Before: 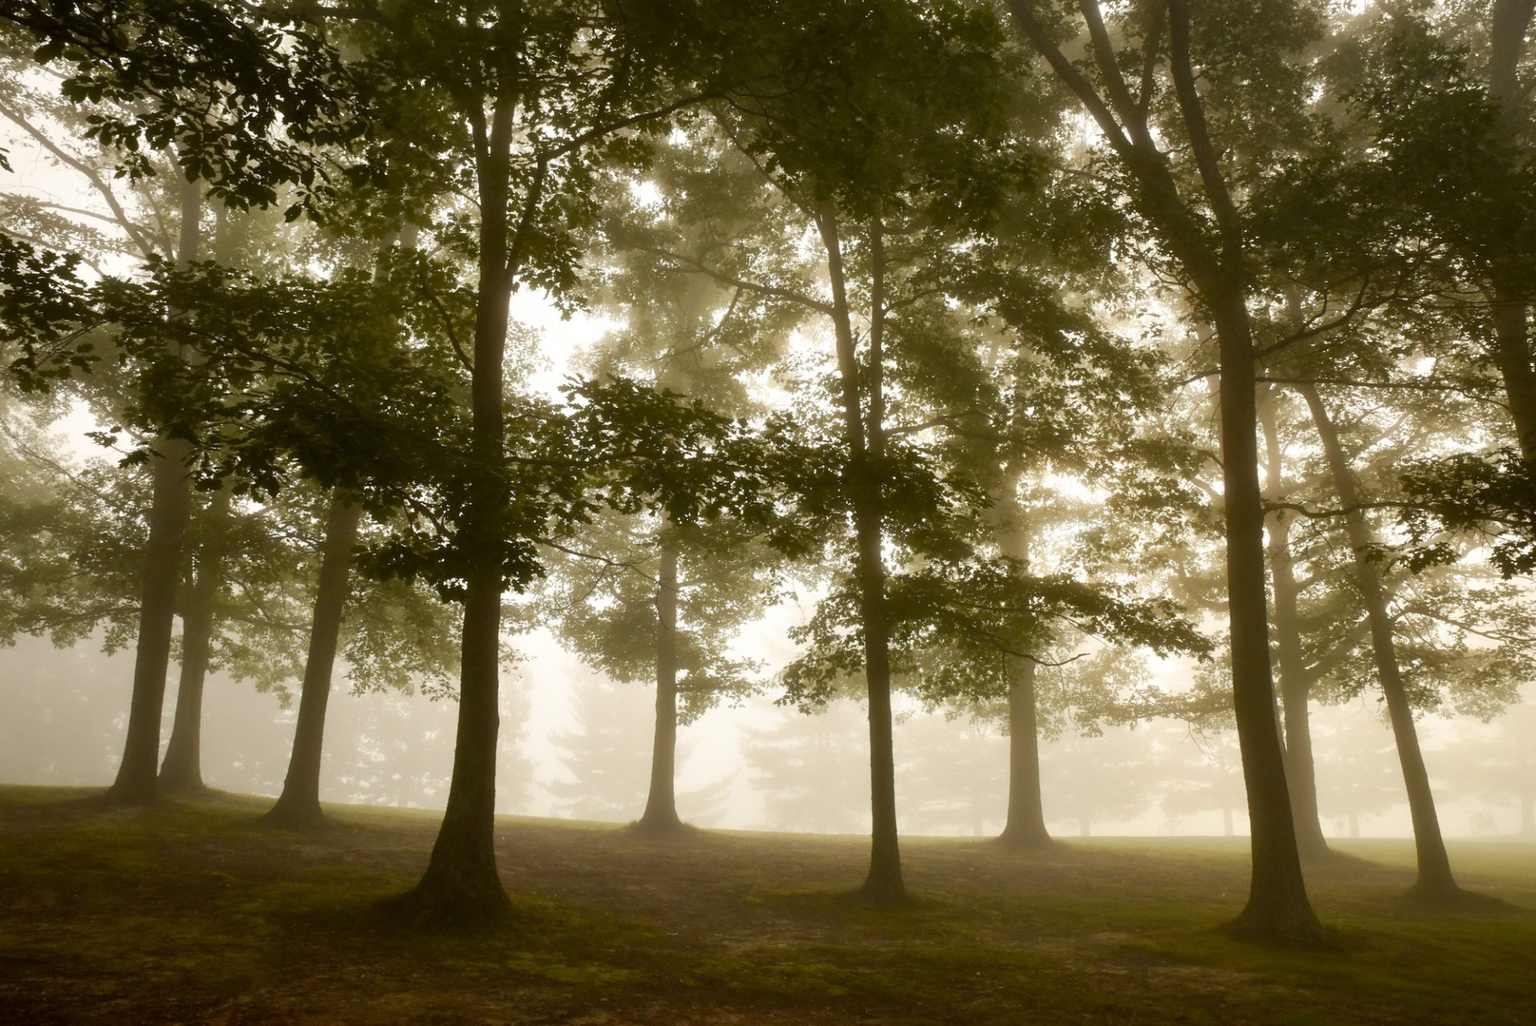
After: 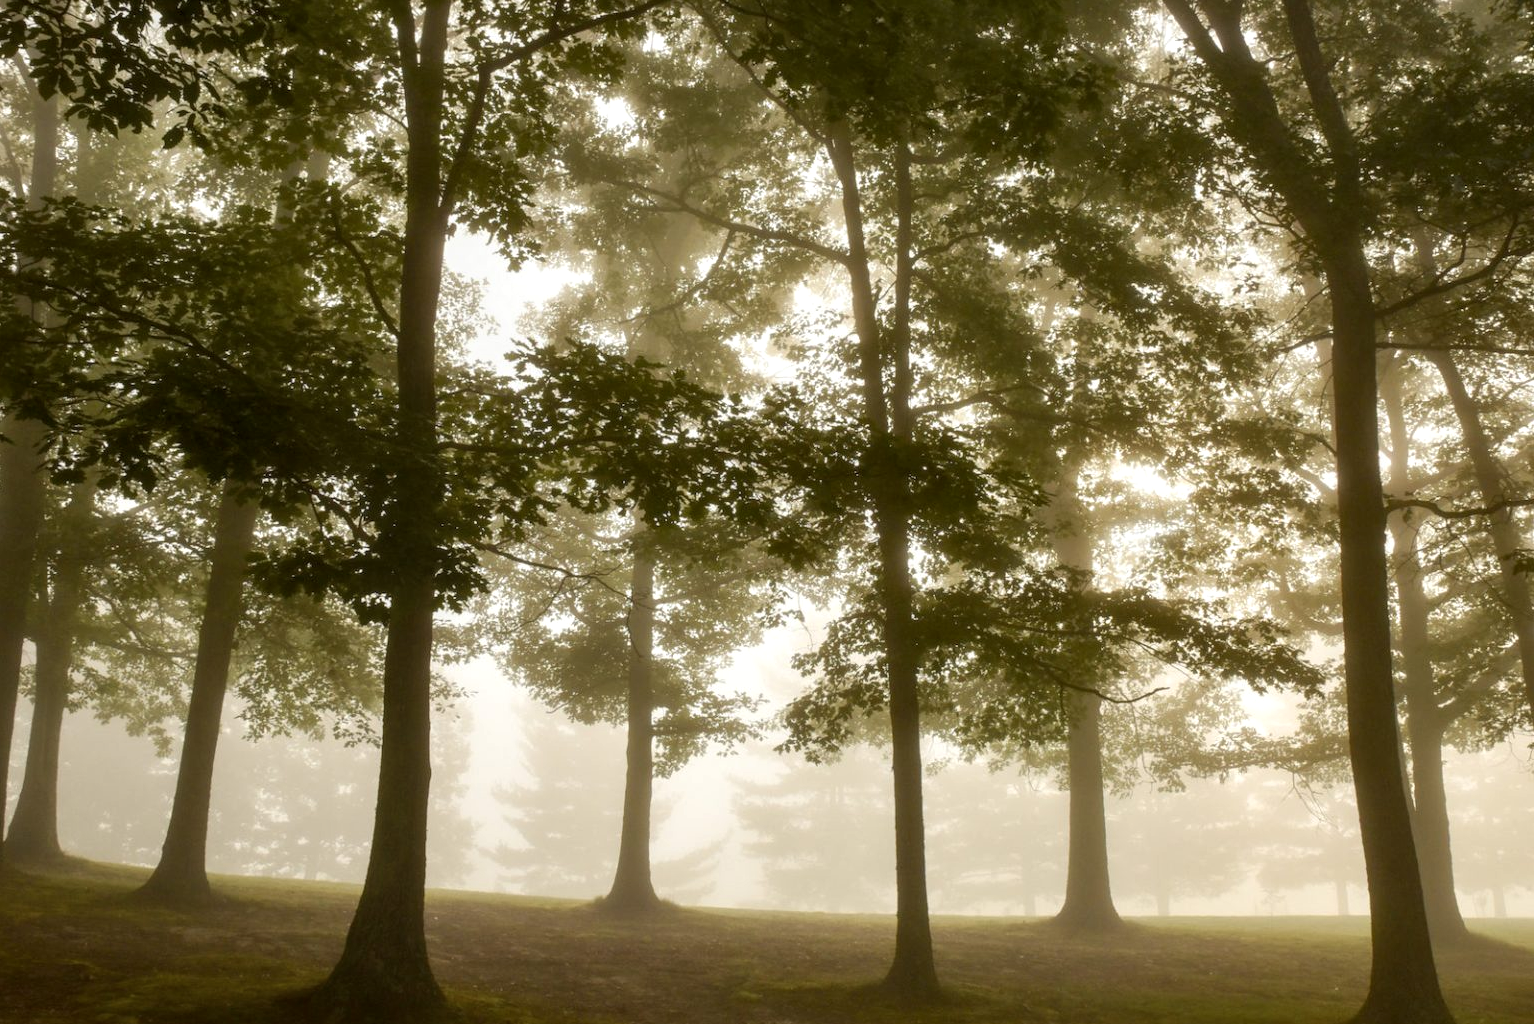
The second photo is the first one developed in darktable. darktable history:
local contrast: on, module defaults
crop and rotate: left 10.071%, top 10.071%, right 10.02%, bottom 10.02%
